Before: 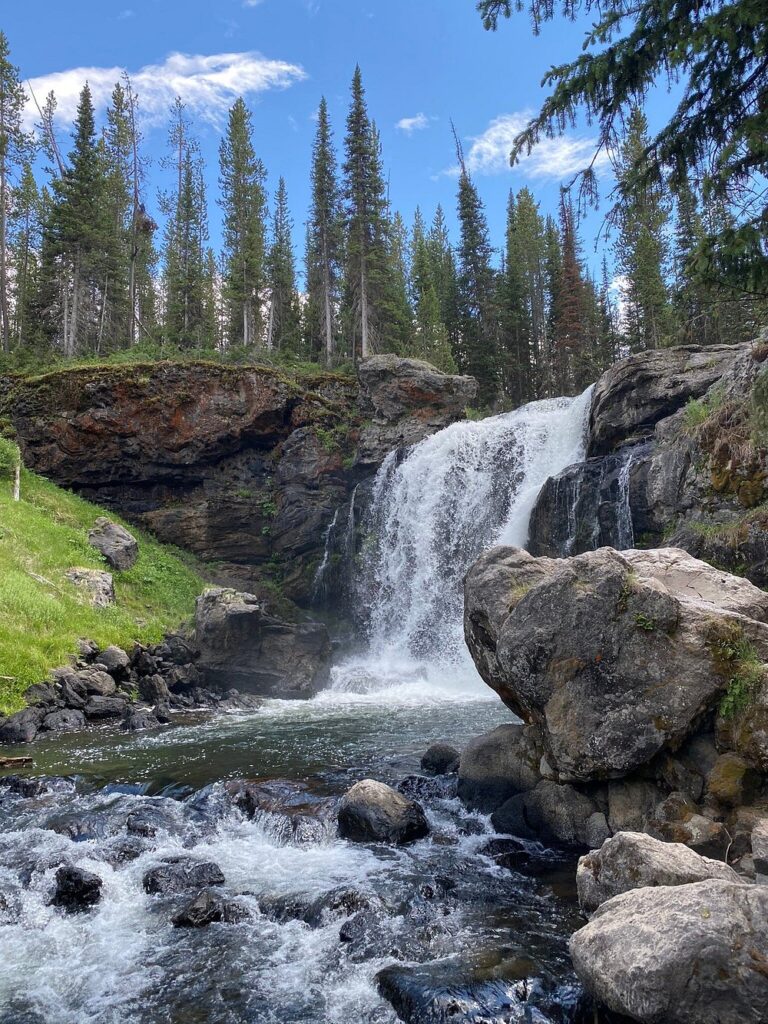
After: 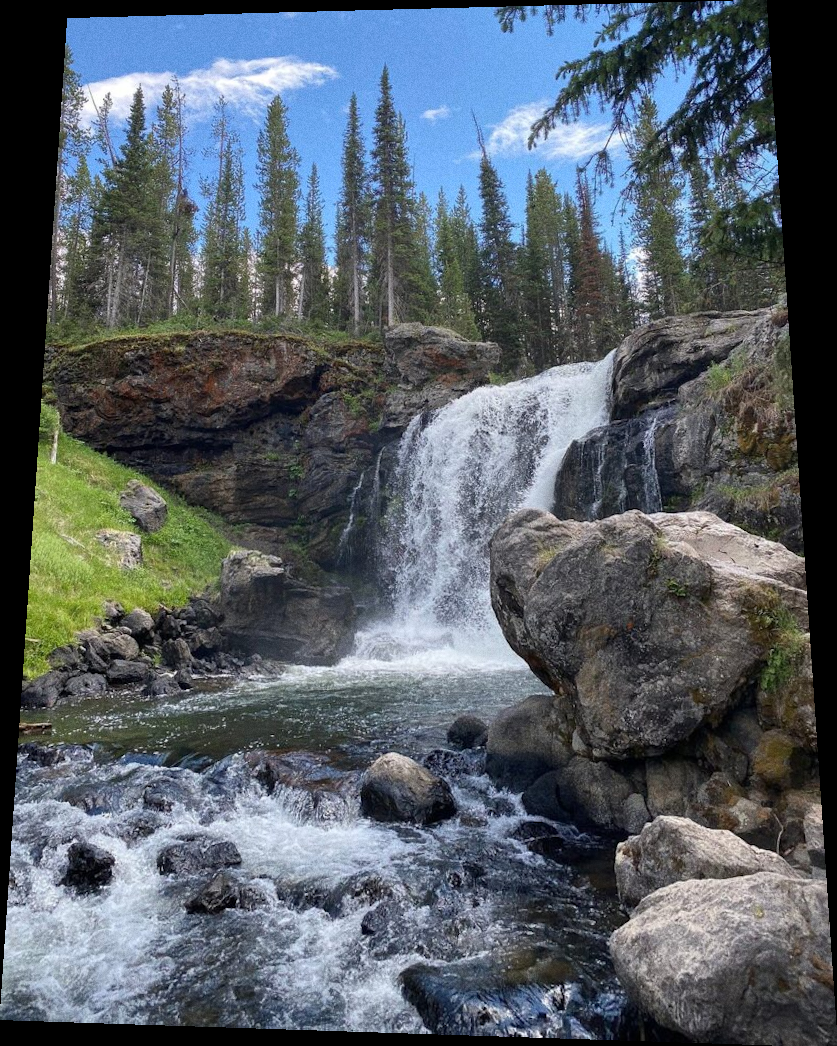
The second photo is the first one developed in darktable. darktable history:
white balance: emerald 1
grain: coarseness 0.09 ISO
rotate and perspective: rotation 0.128°, lens shift (vertical) -0.181, lens shift (horizontal) -0.044, shear 0.001, automatic cropping off
